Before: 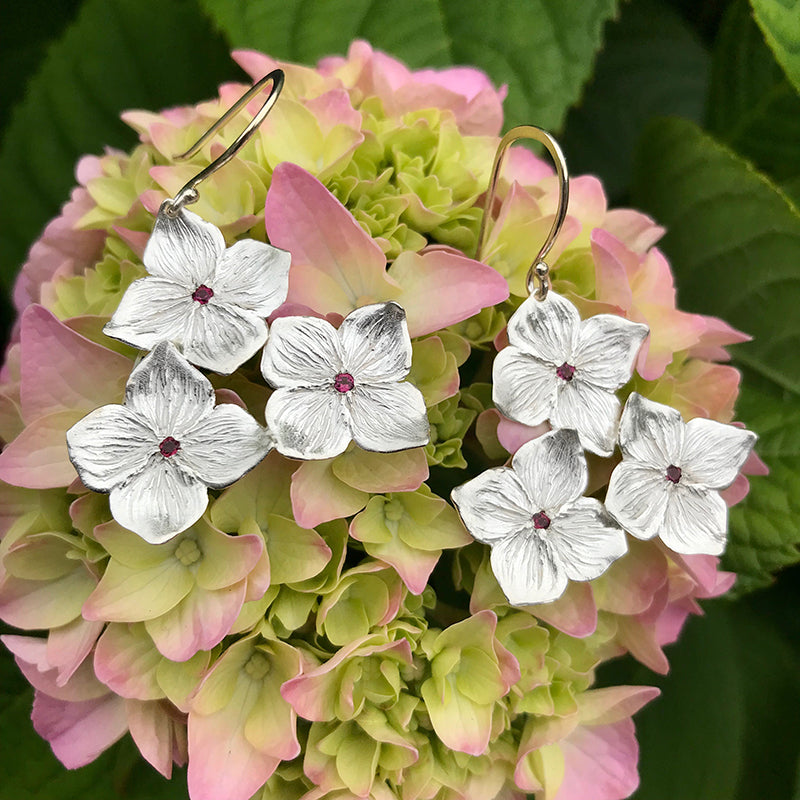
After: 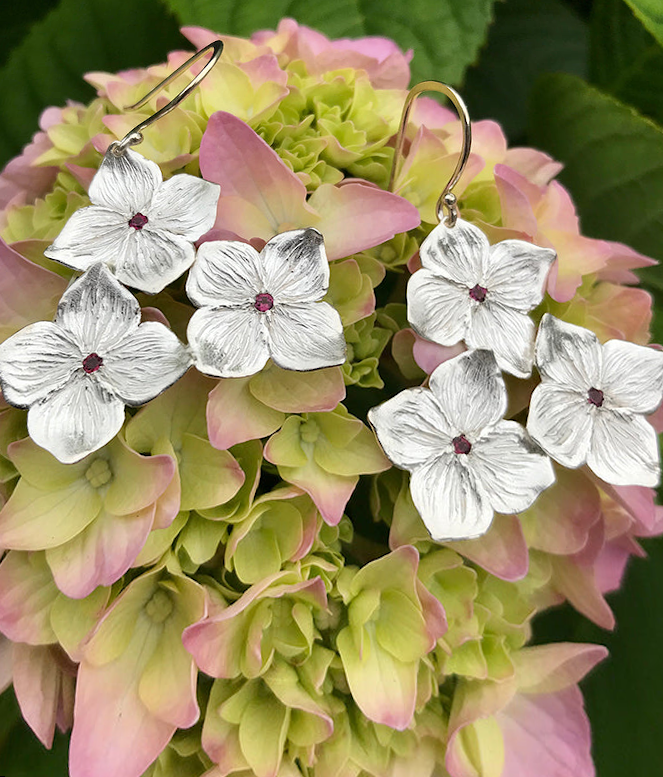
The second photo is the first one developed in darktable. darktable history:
rotate and perspective: rotation 0.72°, lens shift (vertical) -0.352, lens shift (horizontal) -0.051, crop left 0.152, crop right 0.859, crop top 0.019, crop bottom 0.964
color zones: curves: ch0 [(0.068, 0.464) (0.25, 0.5) (0.48, 0.508) (0.75, 0.536) (0.886, 0.476) (0.967, 0.456)]; ch1 [(0.066, 0.456) (0.25, 0.5) (0.616, 0.508) (0.746, 0.56) (0.934, 0.444)]
